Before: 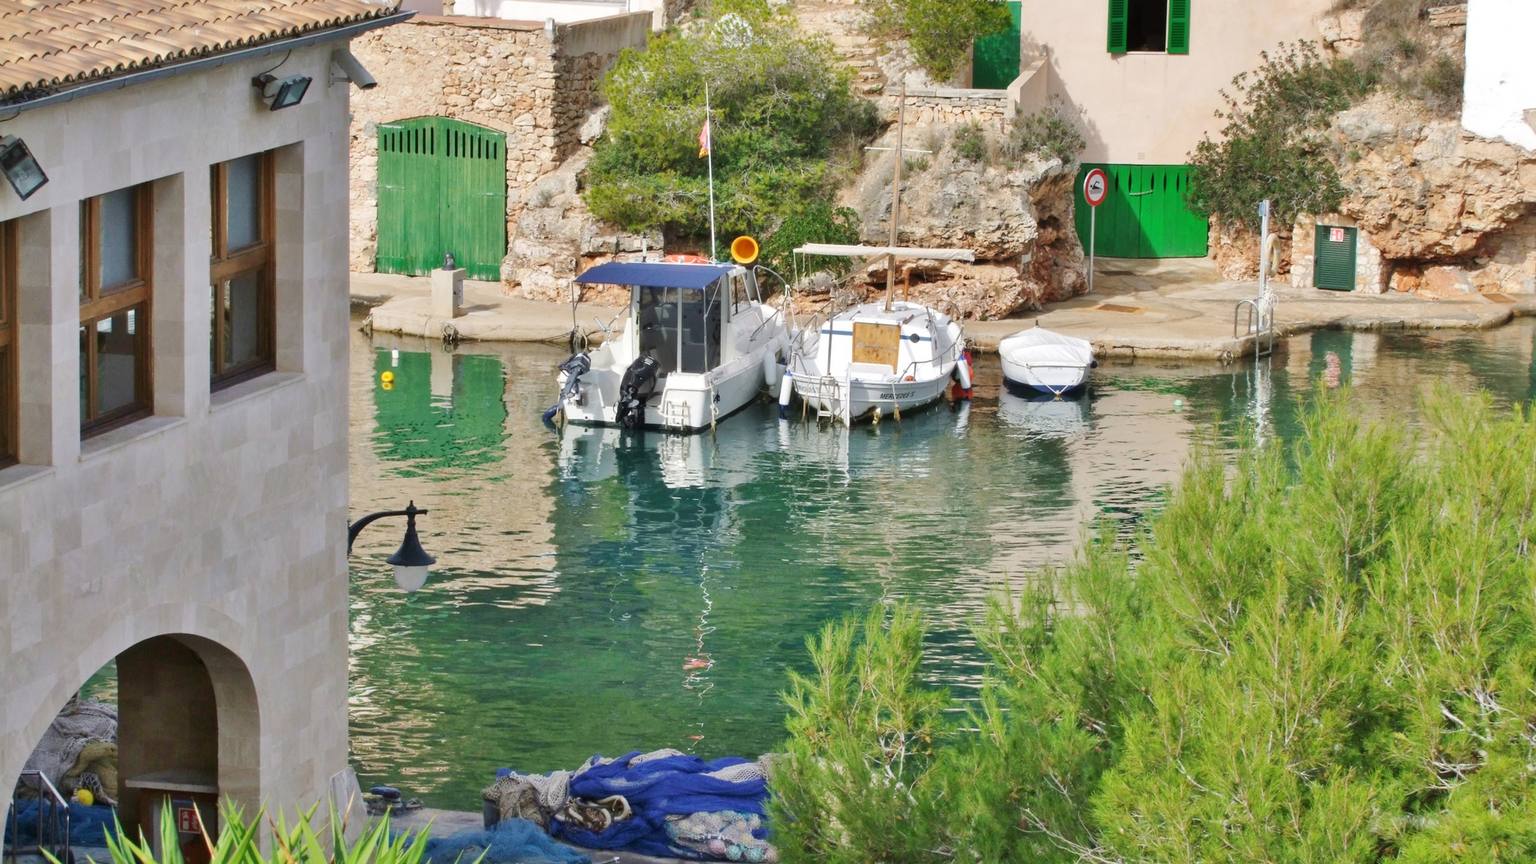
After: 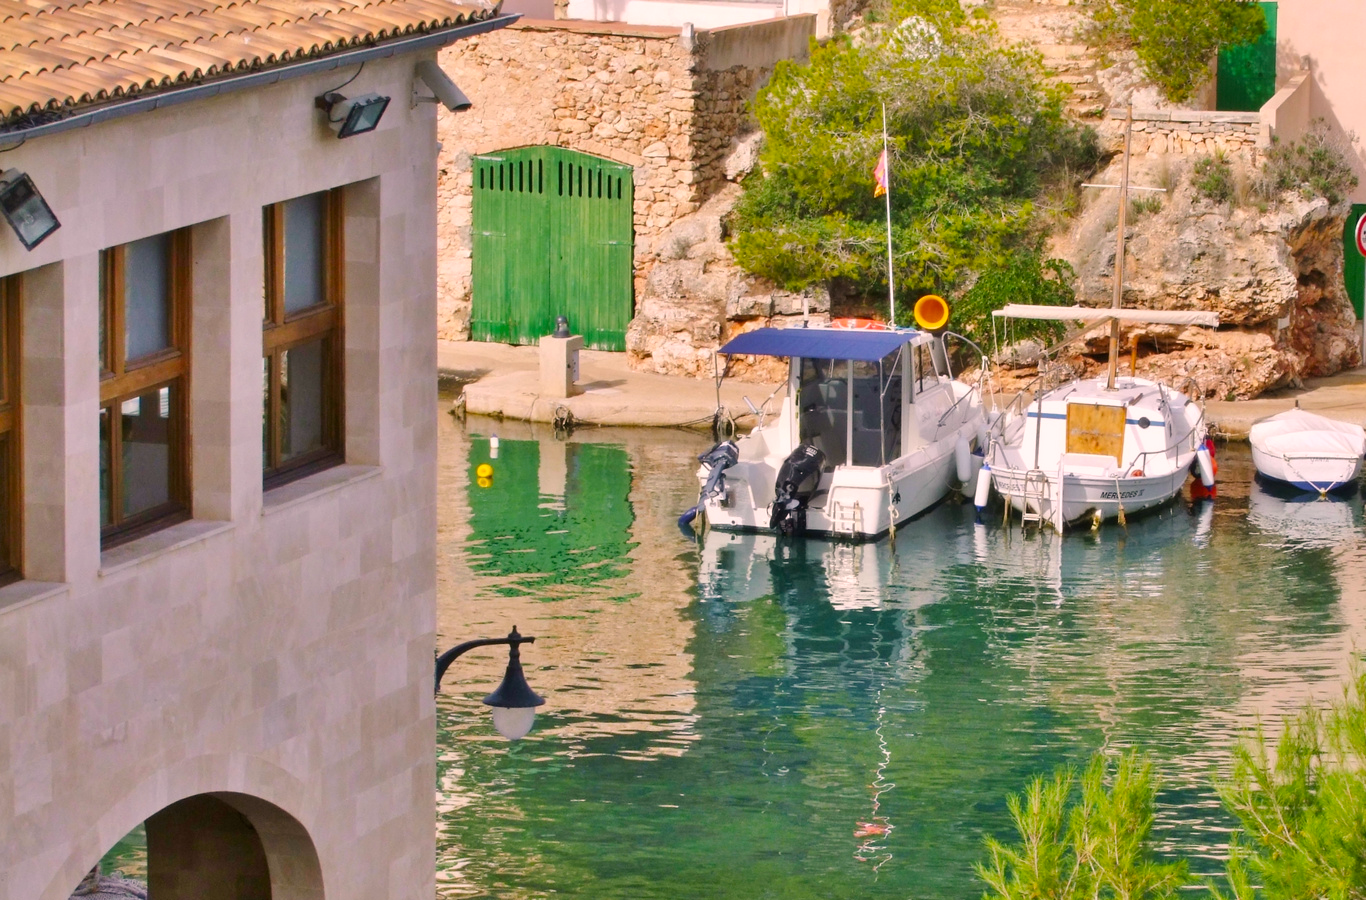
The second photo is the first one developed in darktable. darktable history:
color balance rgb: perceptual saturation grading › global saturation 25%, global vibrance 20%
crop: right 28.885%, bottom 16.626%
color correction: highlights a* 12.23, highlights b* 5.41
